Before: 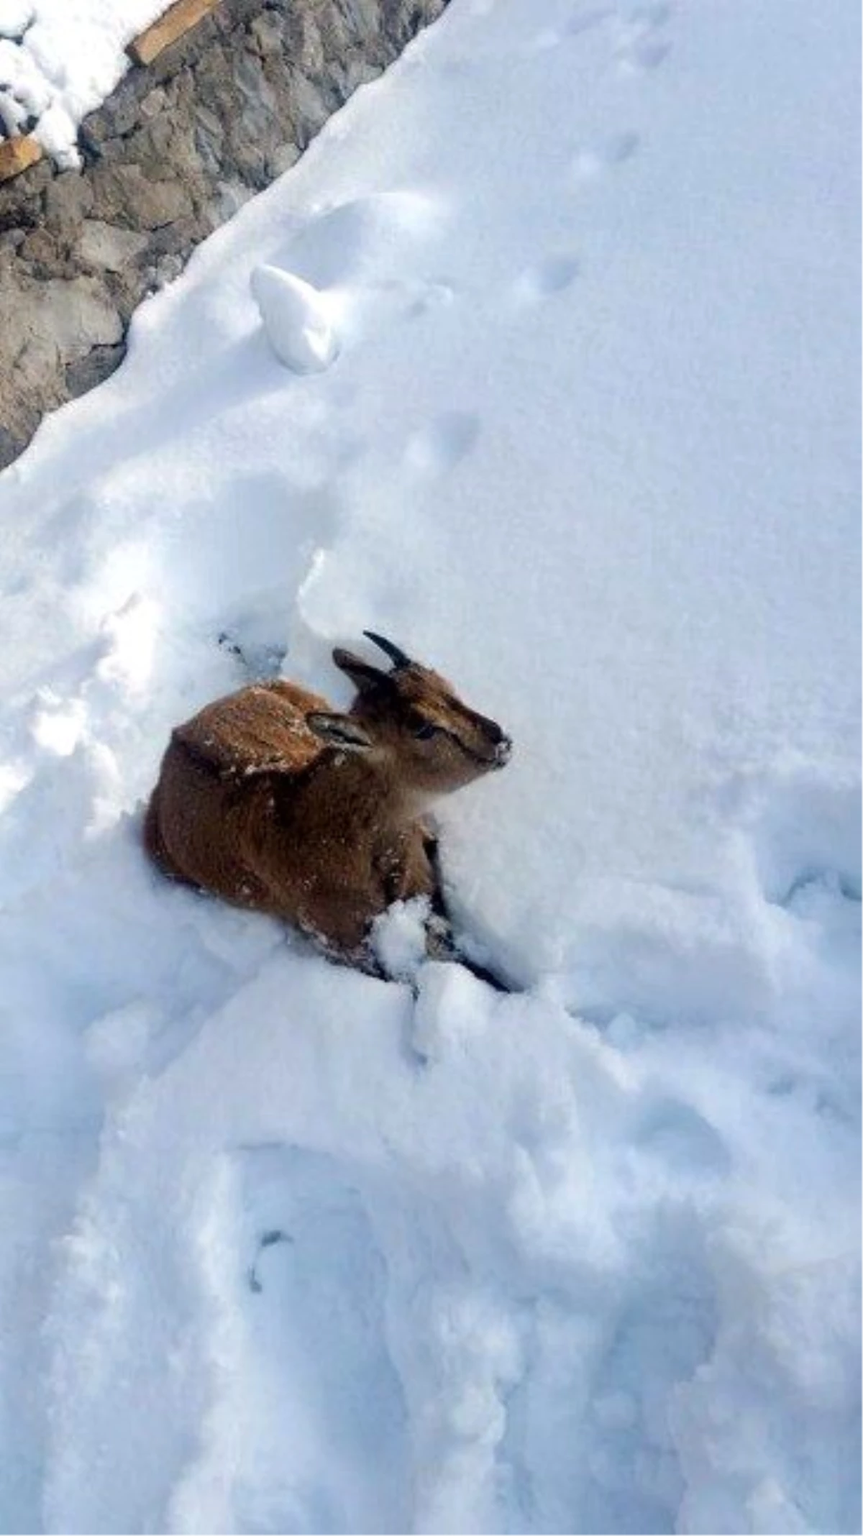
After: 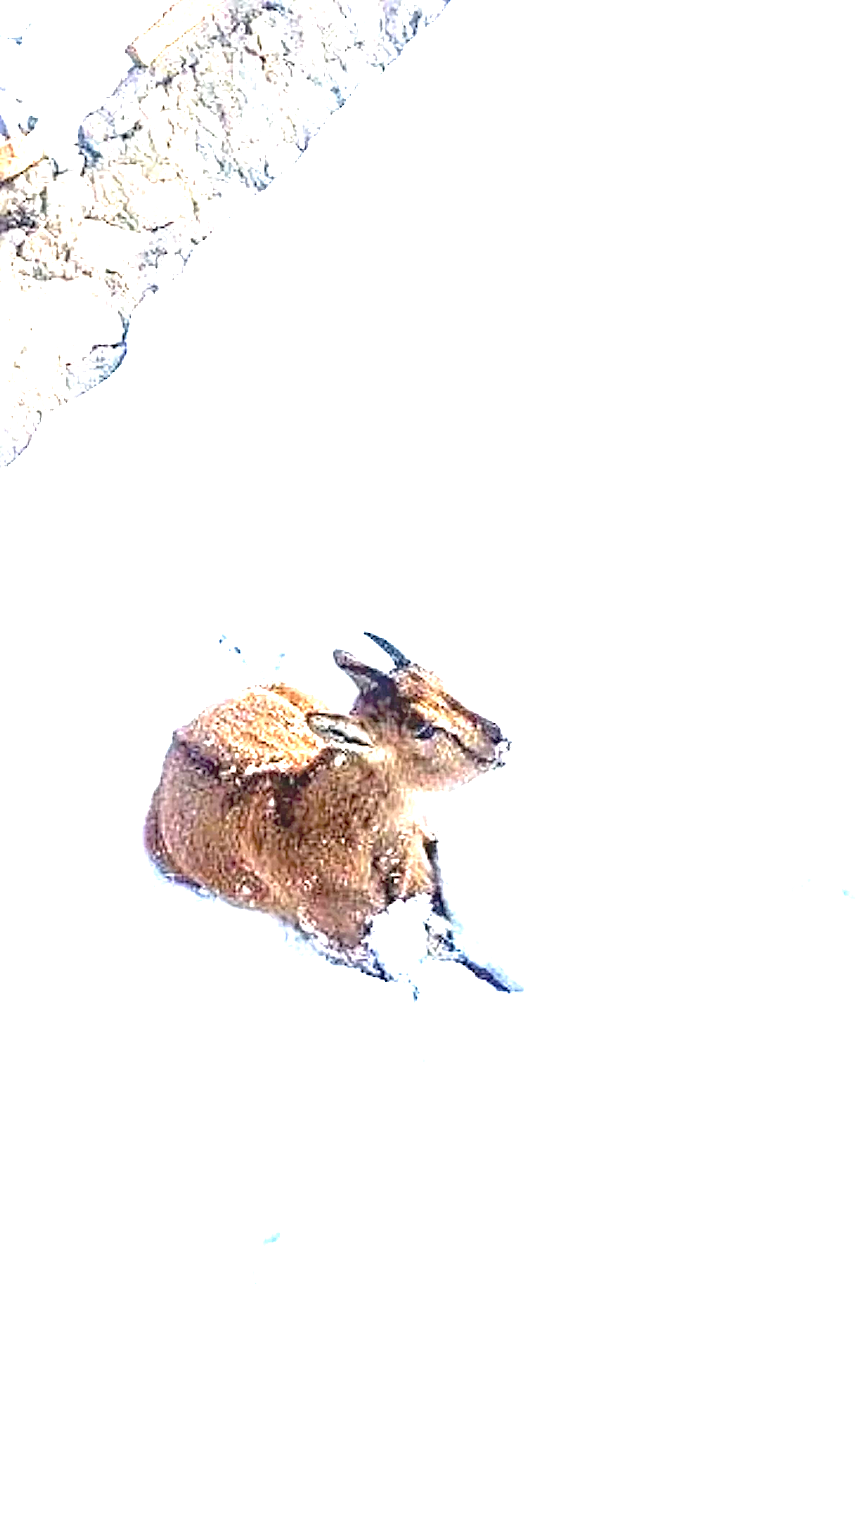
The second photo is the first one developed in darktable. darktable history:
exposure: black level correction 0.001, exposure 2.645 EV, compensate exposure bias true, compensate highlight preservation false
local contrast: on, module defaults
sharpen: radius 3.655, amount 0.938
